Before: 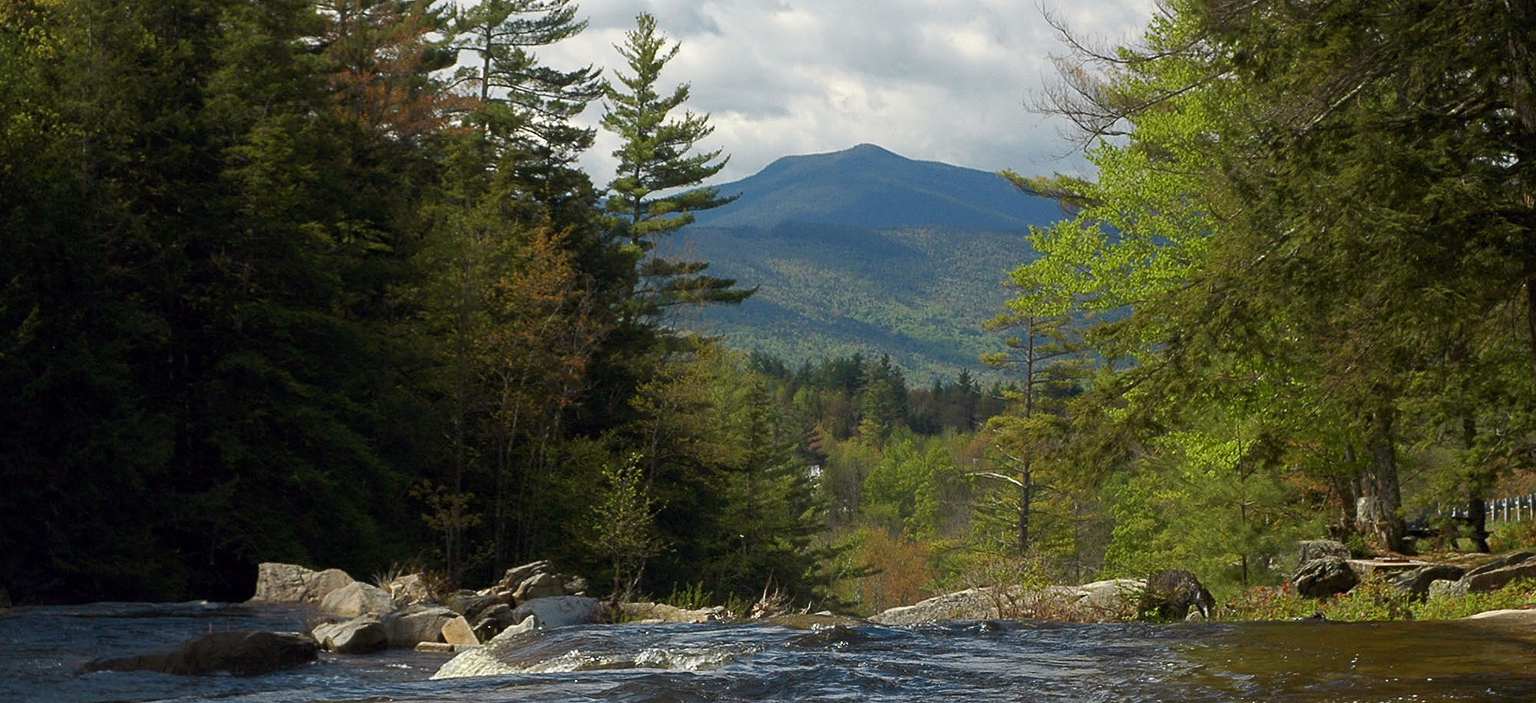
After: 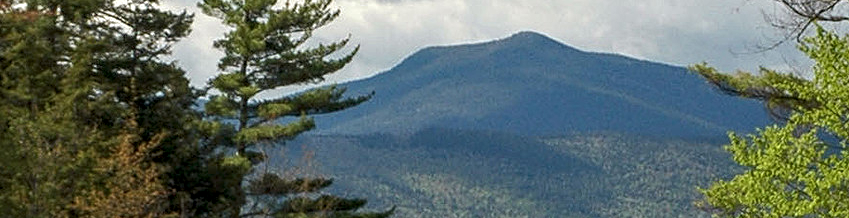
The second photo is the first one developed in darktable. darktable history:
local contrast: highlights 25%, detail 150%
crop: left 28.64%, top 16.832%, right 26.637%, bottom 58.055%
